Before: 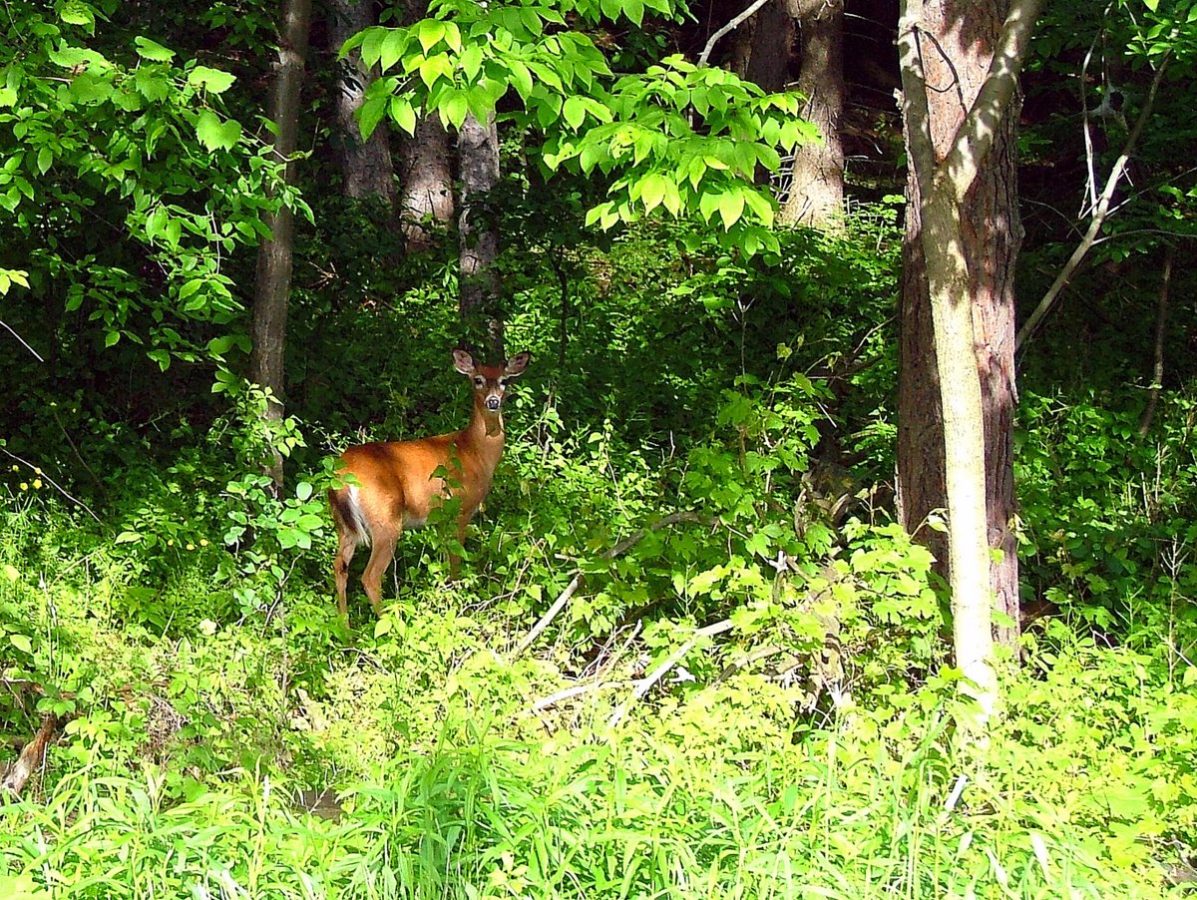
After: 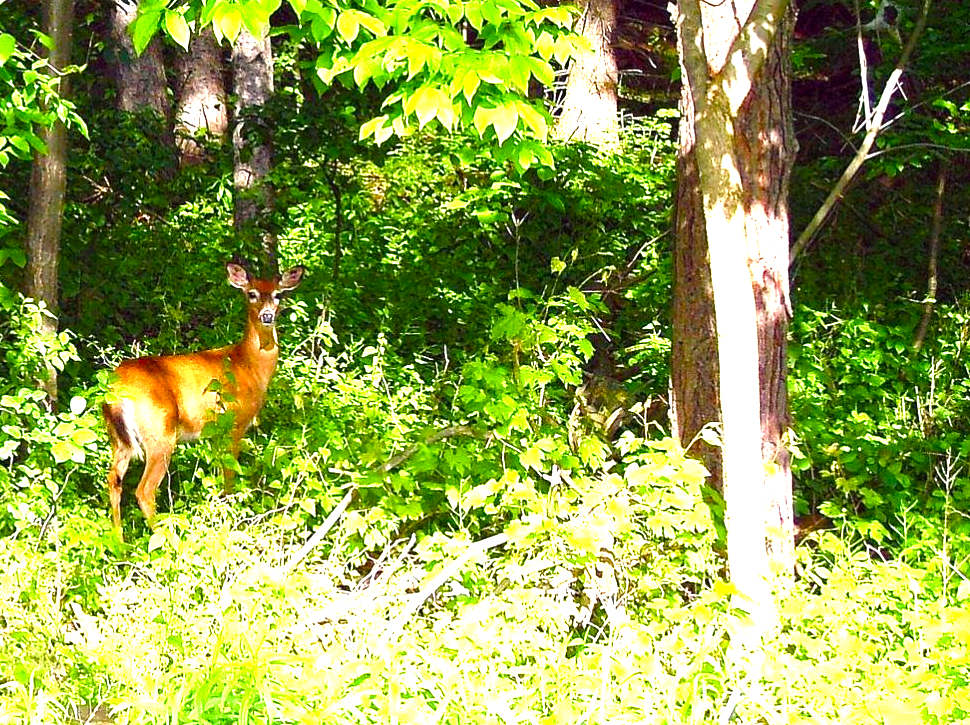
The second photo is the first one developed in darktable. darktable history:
crop: left 18.924%, top 9.6%, right 0.001%, bottom 9.756%
exposure: black level correction 0, exposure 0.697 EV, compensate exposure bias true, compensate highlight preservation false
color balance rgb: highlights gain › chroma 1.672%, highlights gain › hue 56.69°, perceptual saturation grading › global saturation 20%, perceptual saturation grading › highlights -25.272%, perceptual saturation grading › shadows 49.39%, perceptual brilliance grading › global brilliance 25.592%
